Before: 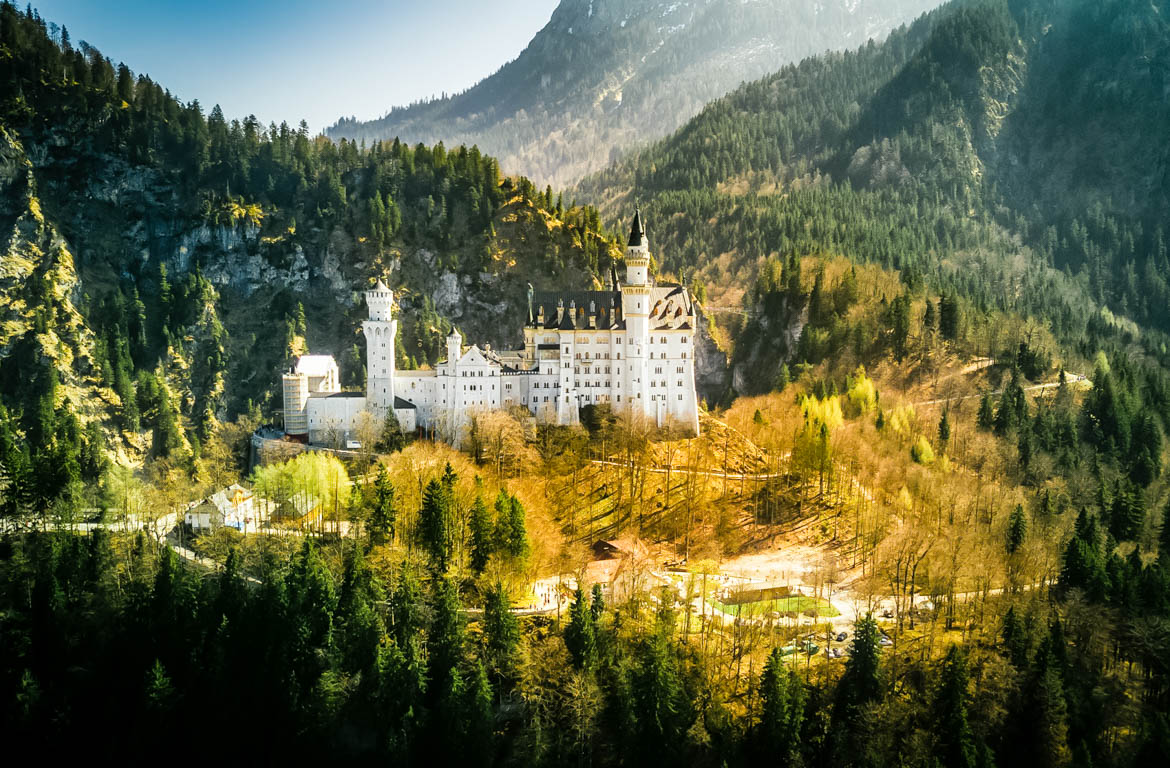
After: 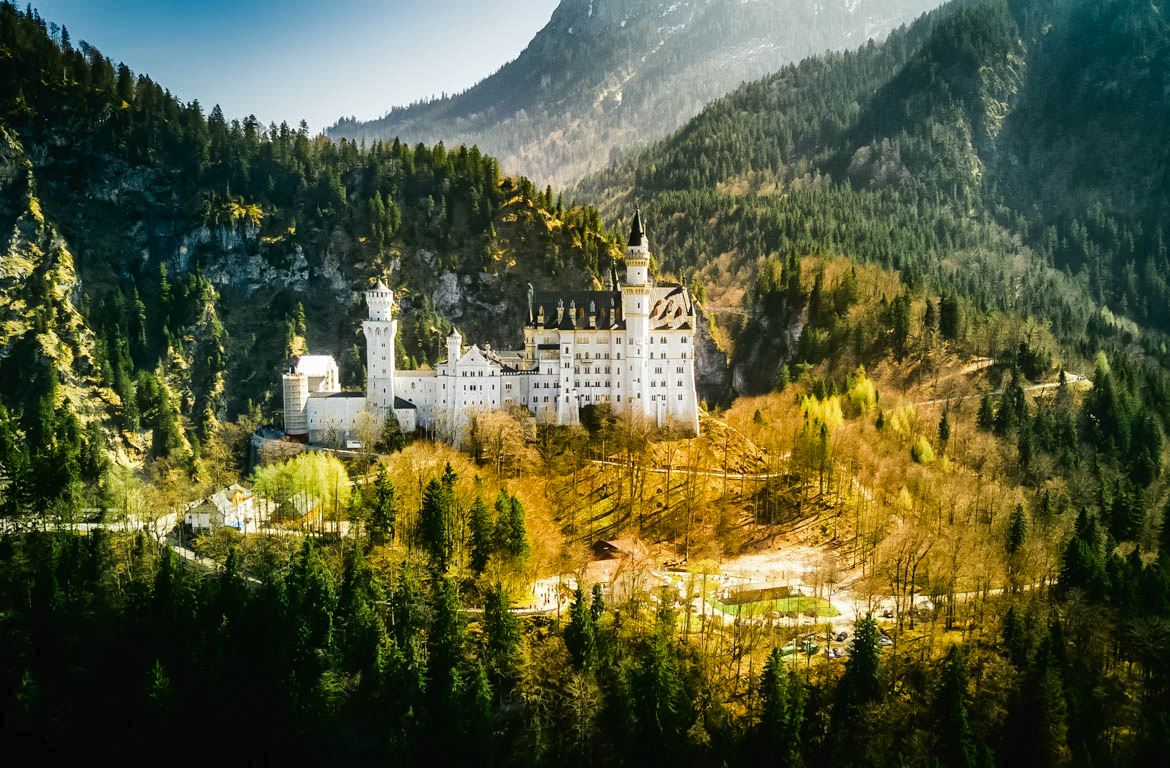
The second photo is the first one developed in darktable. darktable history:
tone curve: curves: ch0 [(0, 0) (0.003, 0.019) (0.011, 0.022) (0.025, 0.027) (0.044, 0.037) (0.069, 0.049) (0.1, 0.066) (0.136, 0.091) (0.177, 0.125) (0.224, 0.159) (0.277, 0.206) (0.335, 0.266) (0.399, 0.332) (0.468, 0.411) (0.543, 0.492) (0.623, 0.577) (0.709, 0.668) (0.801, 0.767) (0.898, 0.869) (1, 1)], color space Lab, independent channels, preserve colors none
